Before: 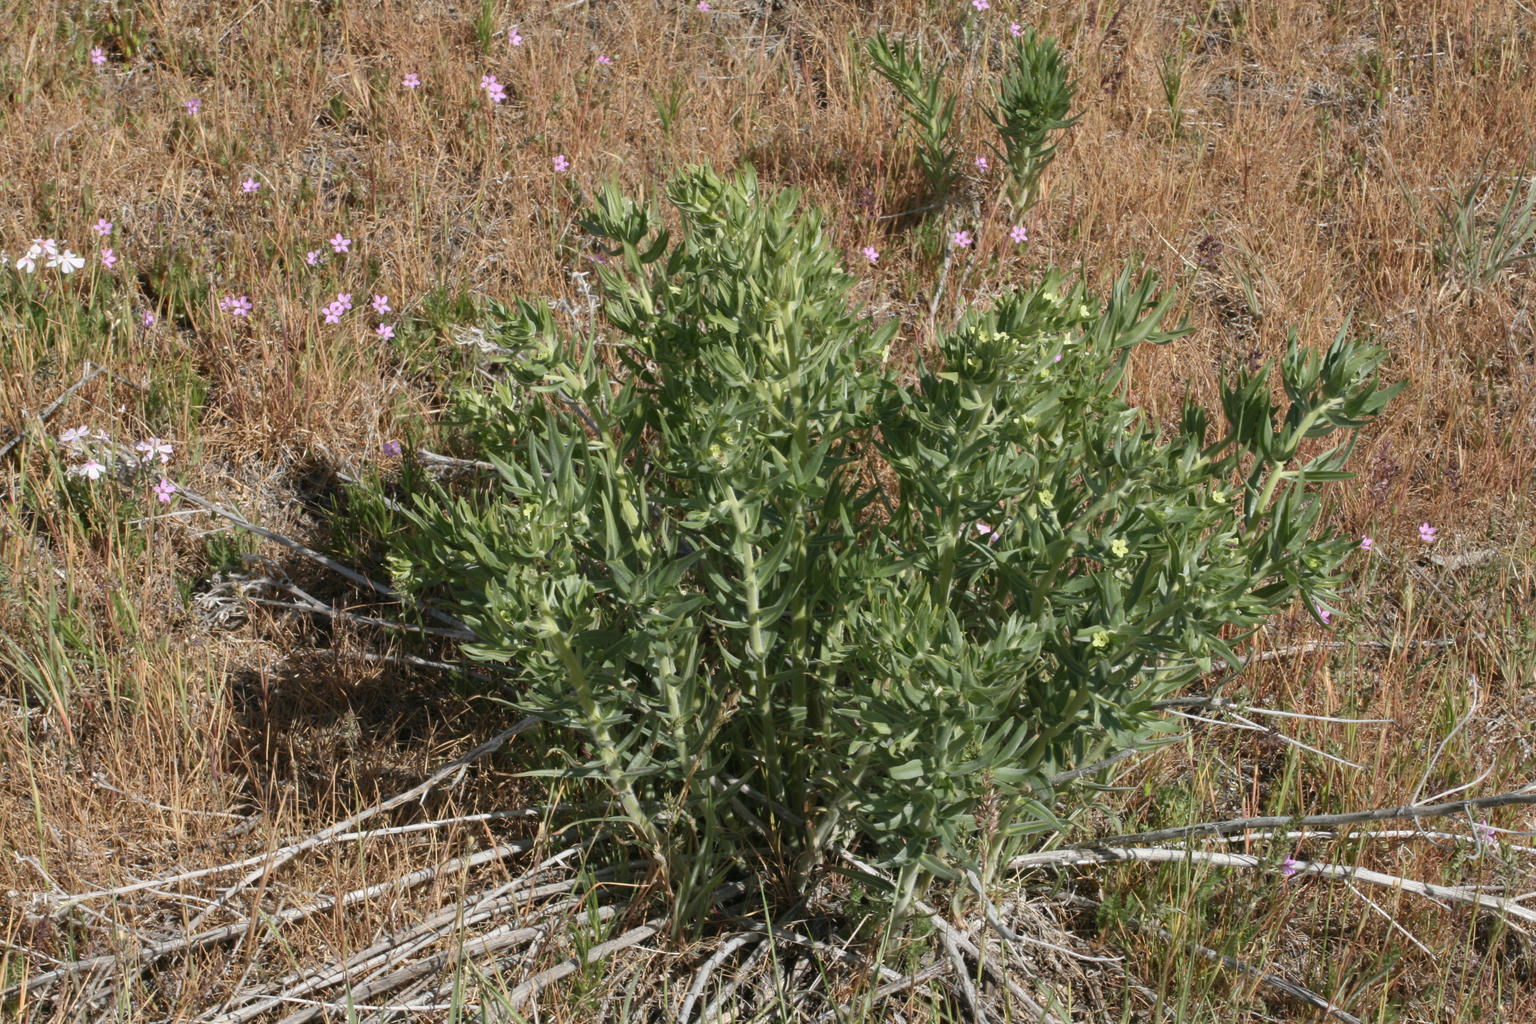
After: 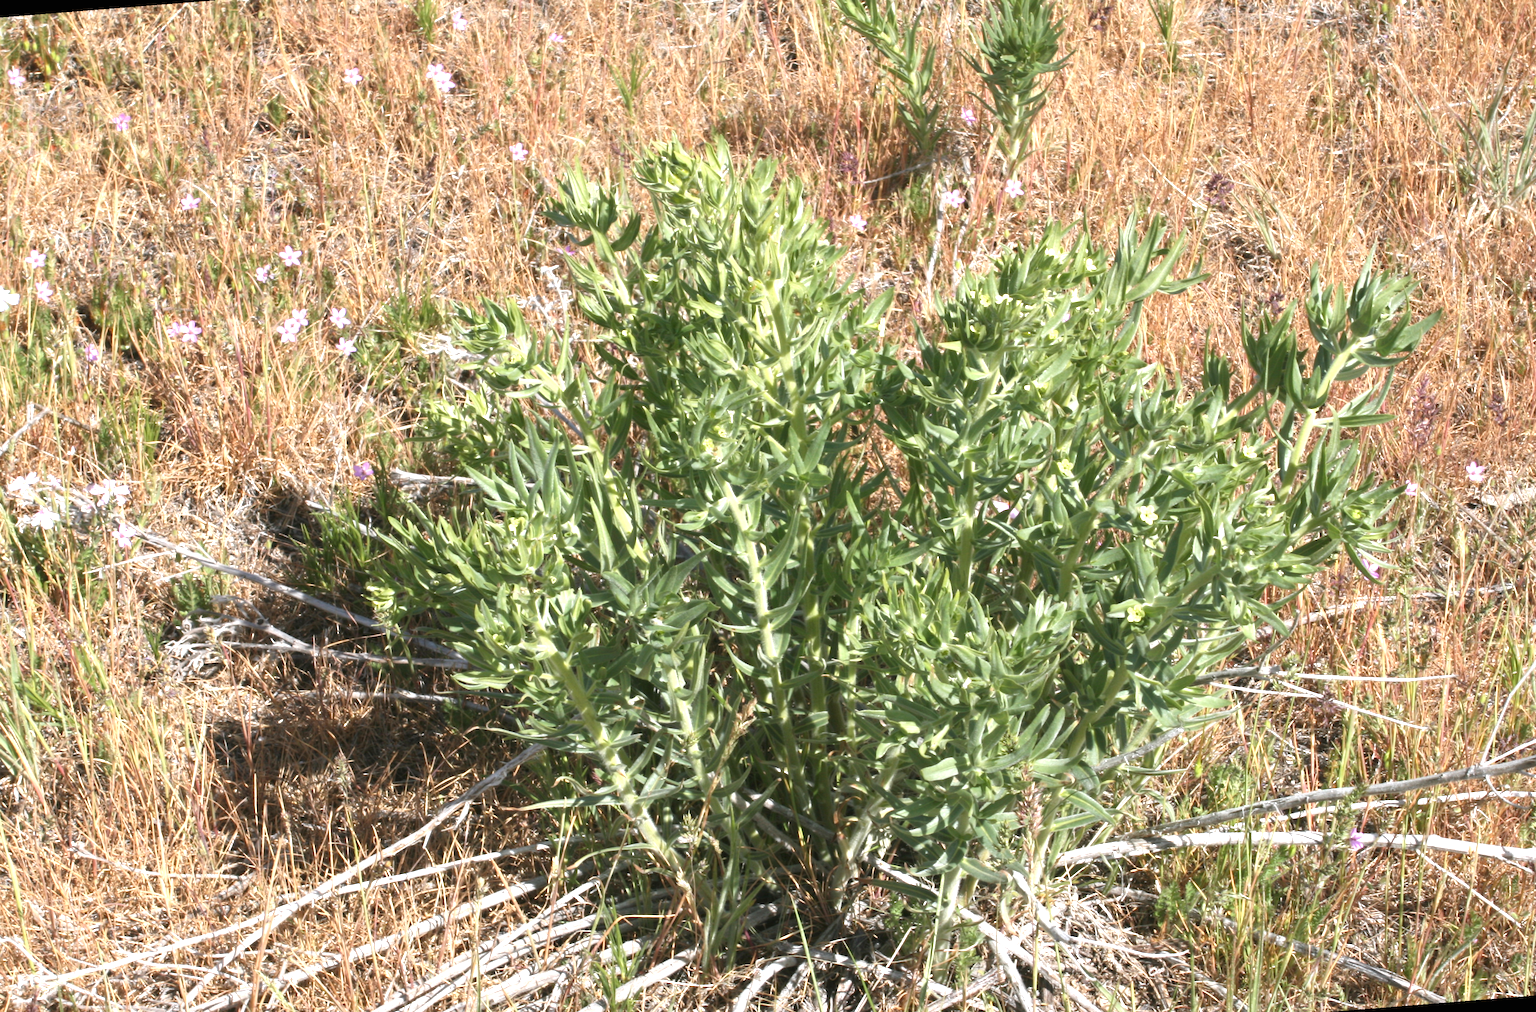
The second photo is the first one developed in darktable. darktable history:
rotate and perspective: rotation -4.57°, crop left 0.054, crop right 0.944, crop top 0.087, crop bottom 0.914
white balance: red 1.009, blue 1.027
exposure: black level correction 0, exposure 1.2 EV, compensate highlight preservation false
